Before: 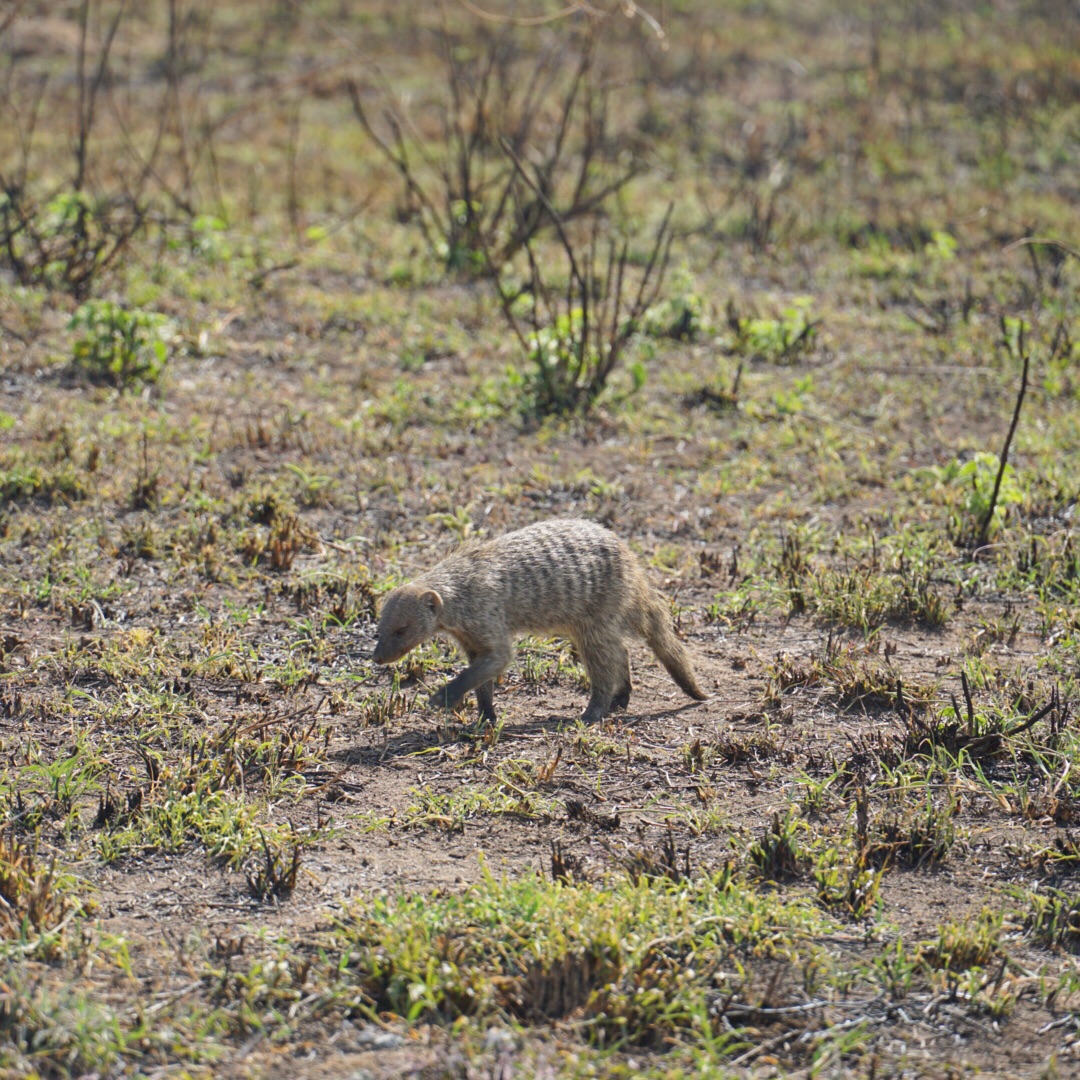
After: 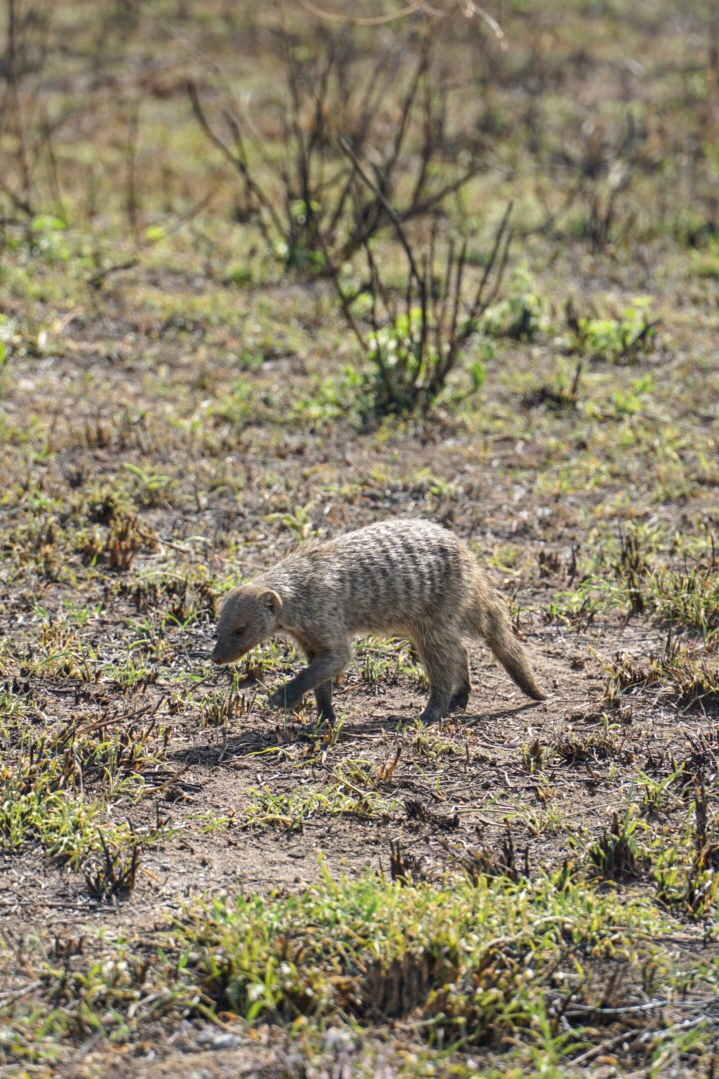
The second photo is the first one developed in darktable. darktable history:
crop and rotate: left 15.055%, right 18.278%
local contrast: detail 130%
